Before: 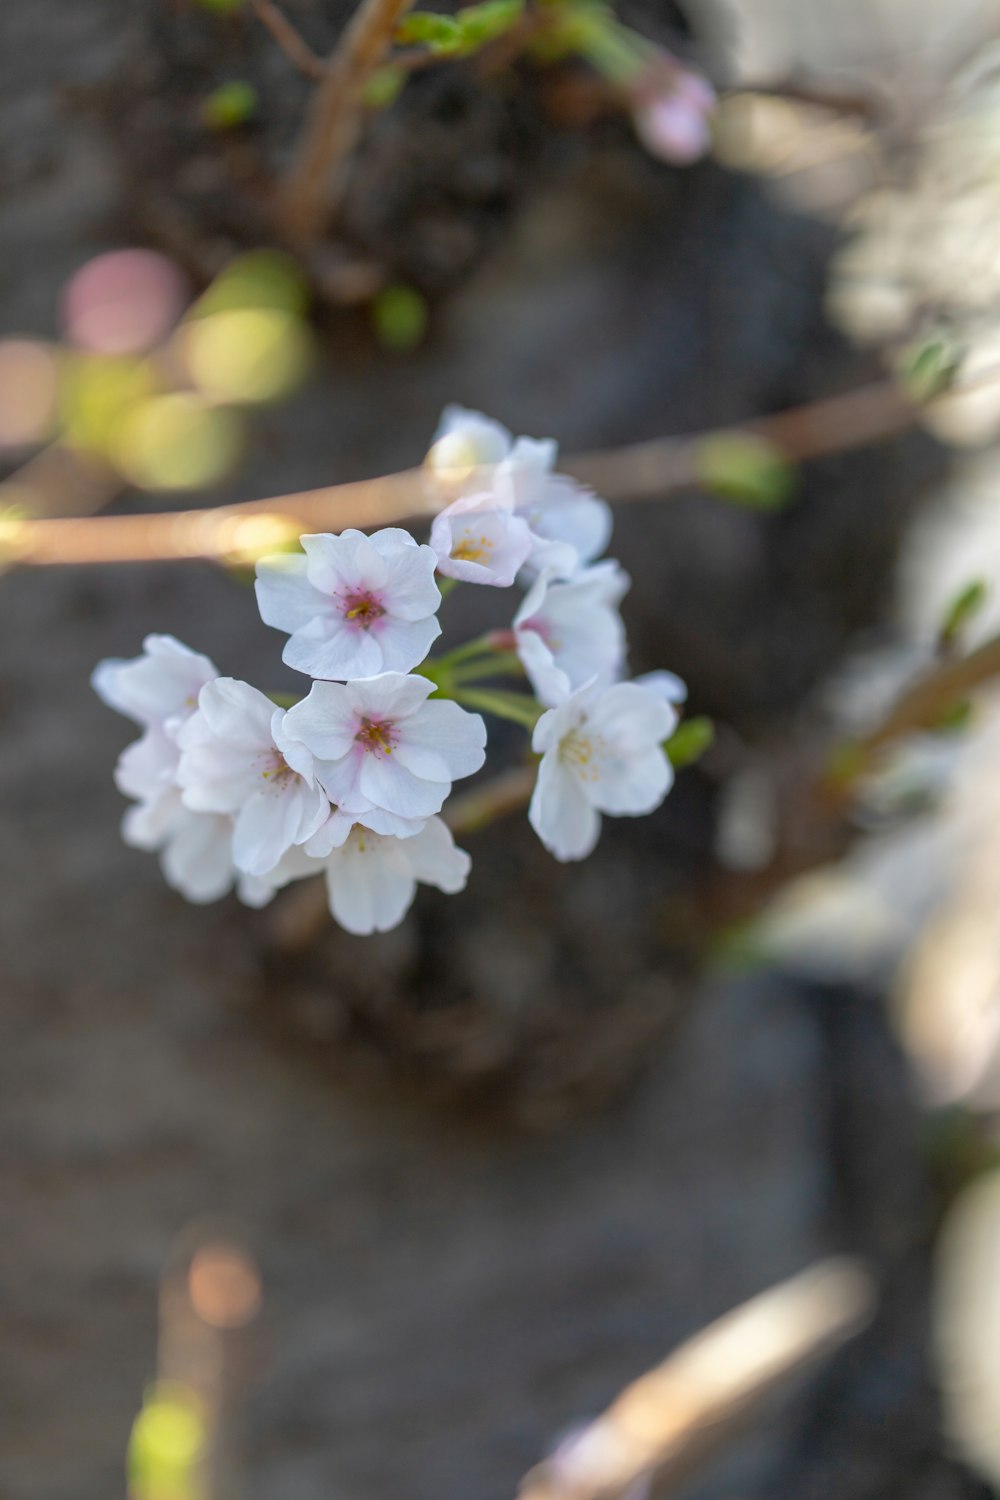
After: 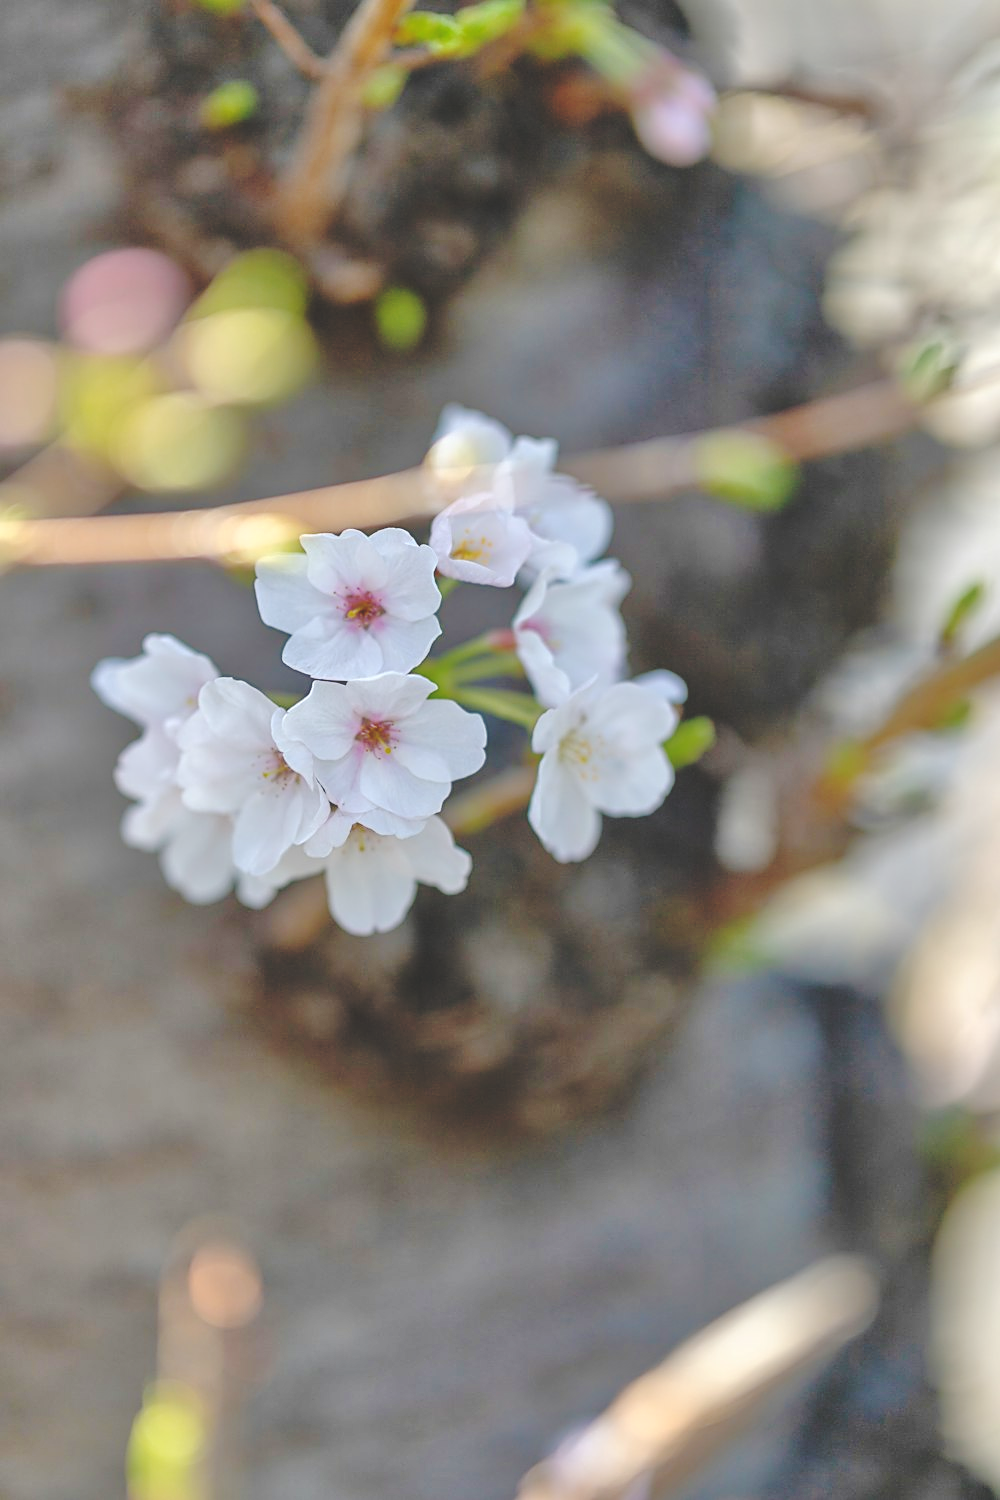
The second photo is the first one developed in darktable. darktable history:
sharpen: on, module defaults
base curve: curves: ch0 [(0, 0.024) (0.055, 0.065) (0.121, 0.166) (0.236, 0.319) (0.693, 0.726) (1, 1)], preserve colors none
tone equalizer: -7 EV 0.155 EV, -6 EV 0.621 EV, -5 EV 1.12 EV, -4 EV 1.33 EV, -3 EV 1.15 EV, -2 EV 0.6 EV, -1 EV 0.161 EV
